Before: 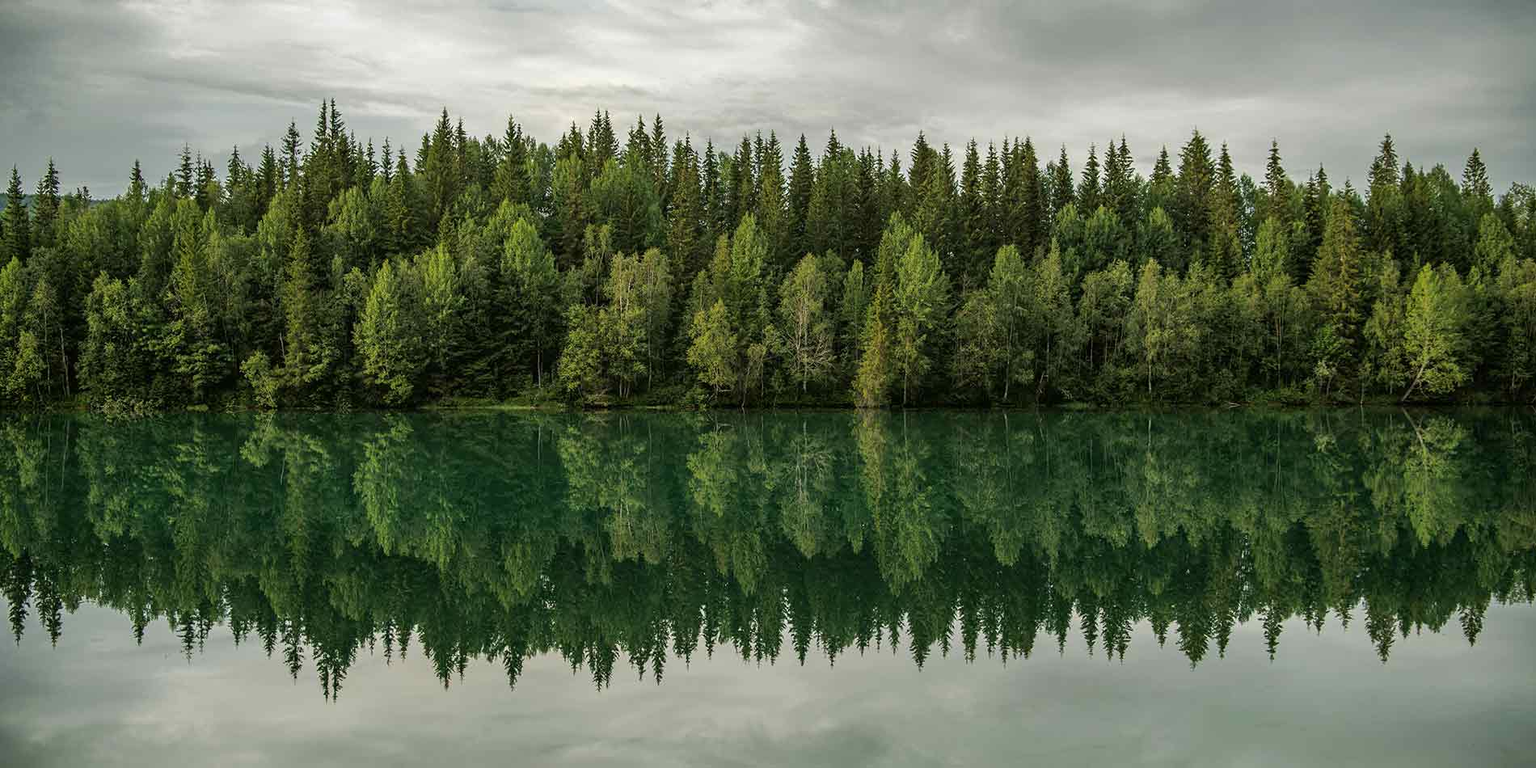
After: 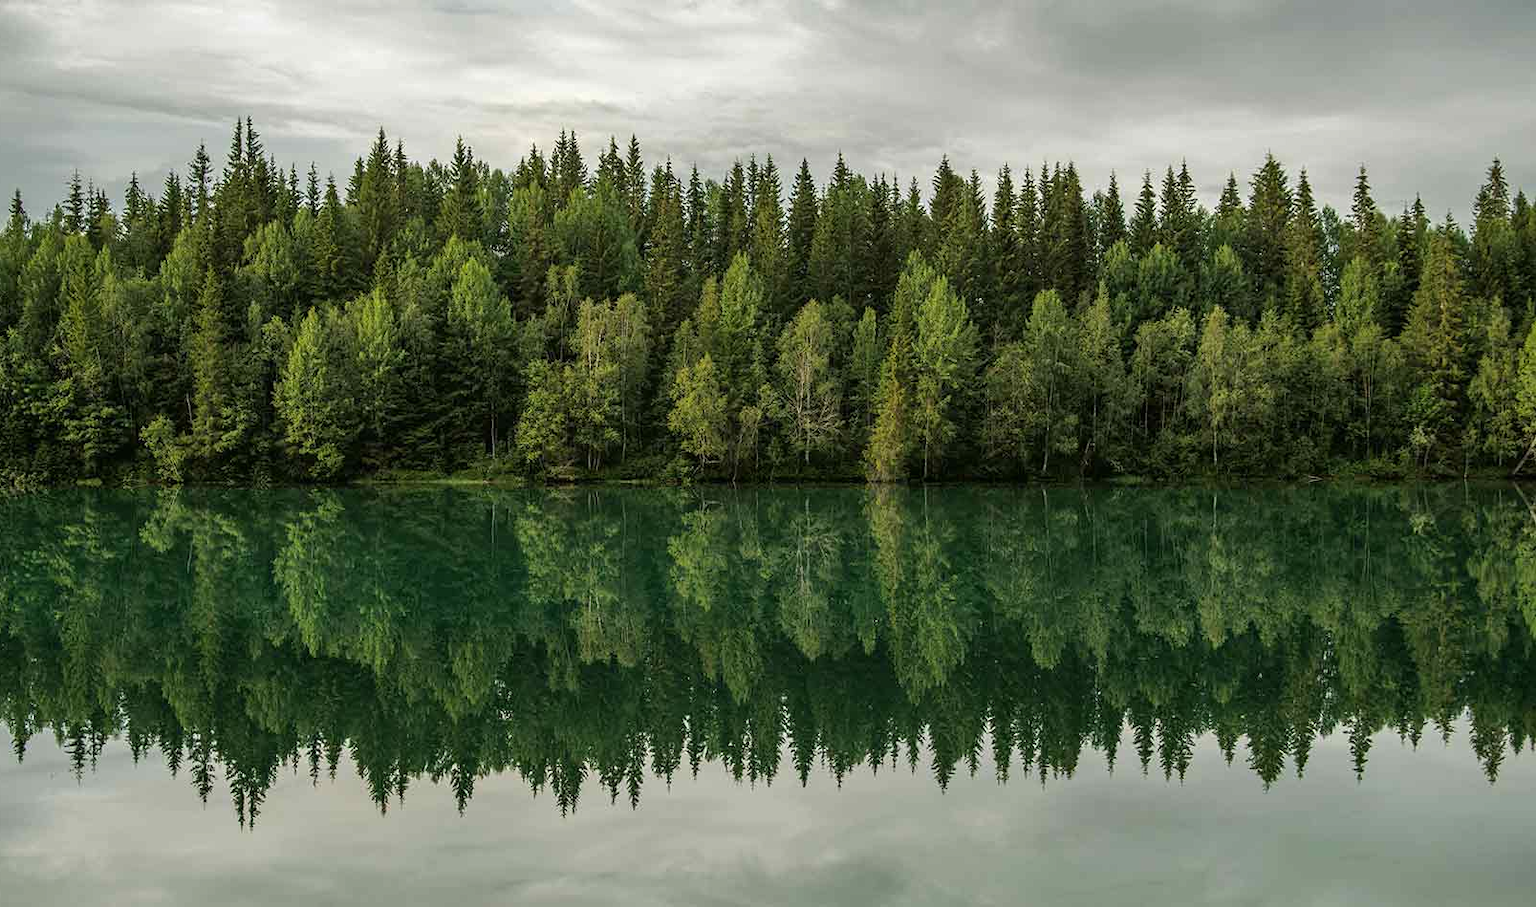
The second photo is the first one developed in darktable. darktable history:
crop: left 7.957%, right 7.456%
levels: levels [0, 0.492, 0.984]
